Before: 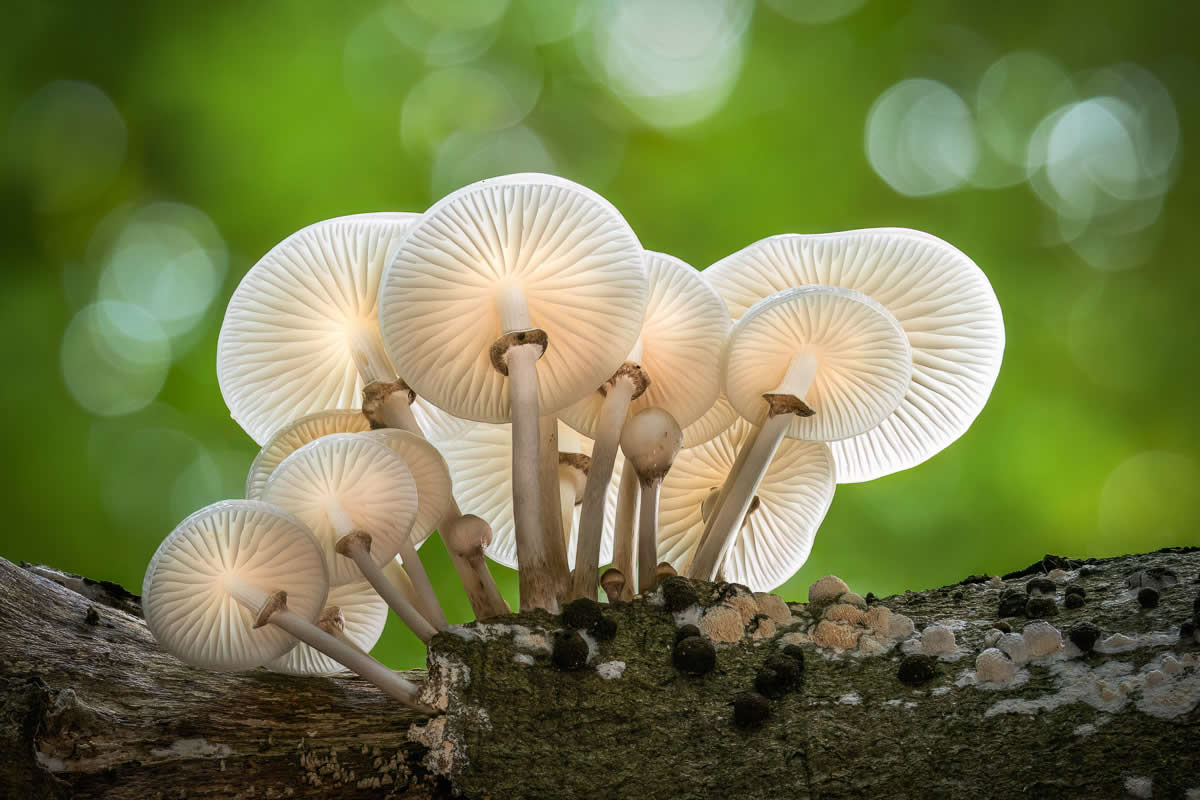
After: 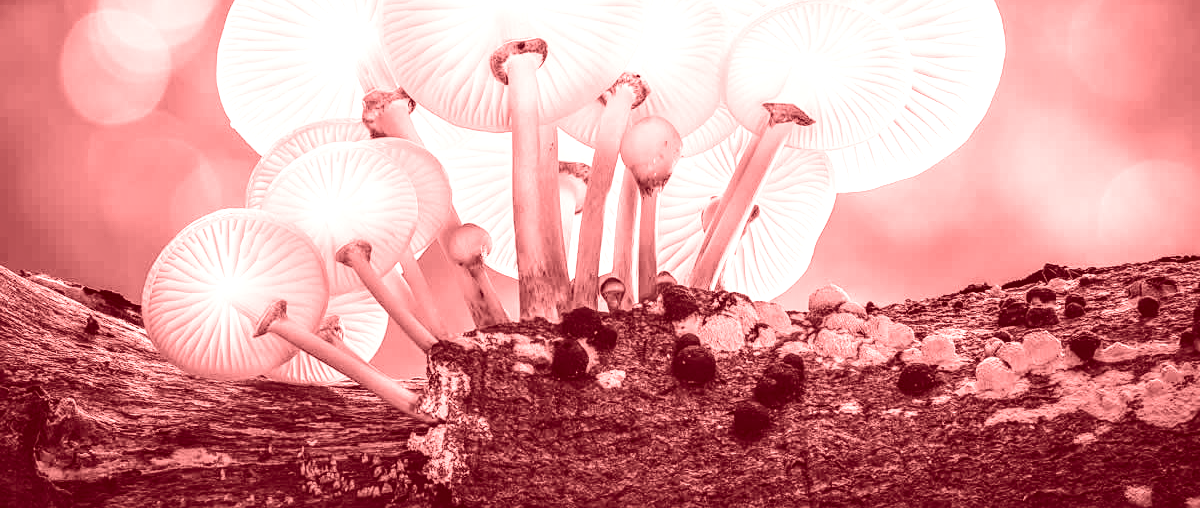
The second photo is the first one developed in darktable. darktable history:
color zones: curves: ch0 [(0, 0.65) (0.096, 0.644) (0.221, 0.539) (0.429, 0.5) (0.571, 0.5) (0.714, 0.5) (0.857, 0.5) (1, 0.65)]; ch1 [(0, 0.5) (0.143, 0.5) (0.257, -0.002) (0.429, 0.04) (0.571, -0.001) (0.714, -0.015) (0.857, 0.024) (1, 0.5)]
crop and rotate: top 36.435%
color balance rgb: perceptual saturation grading › global saturation 20%, perceptual saturation grading › highlights -25%, perceptual saturation grading › shadows 25%
colorize: saturation 60%, source mix 100%
exposure: exposure 0.128 EV, compensate highlight preservation false
local contrast: on, module defaults
sharpen: amount 0.2
base curve: curves: ch0 [(0, 0) (0.028, 0.03) (0.121, 0.232) (0.46, 0.748) (0.859, 0.968) (1, 1)], preserve colors none
